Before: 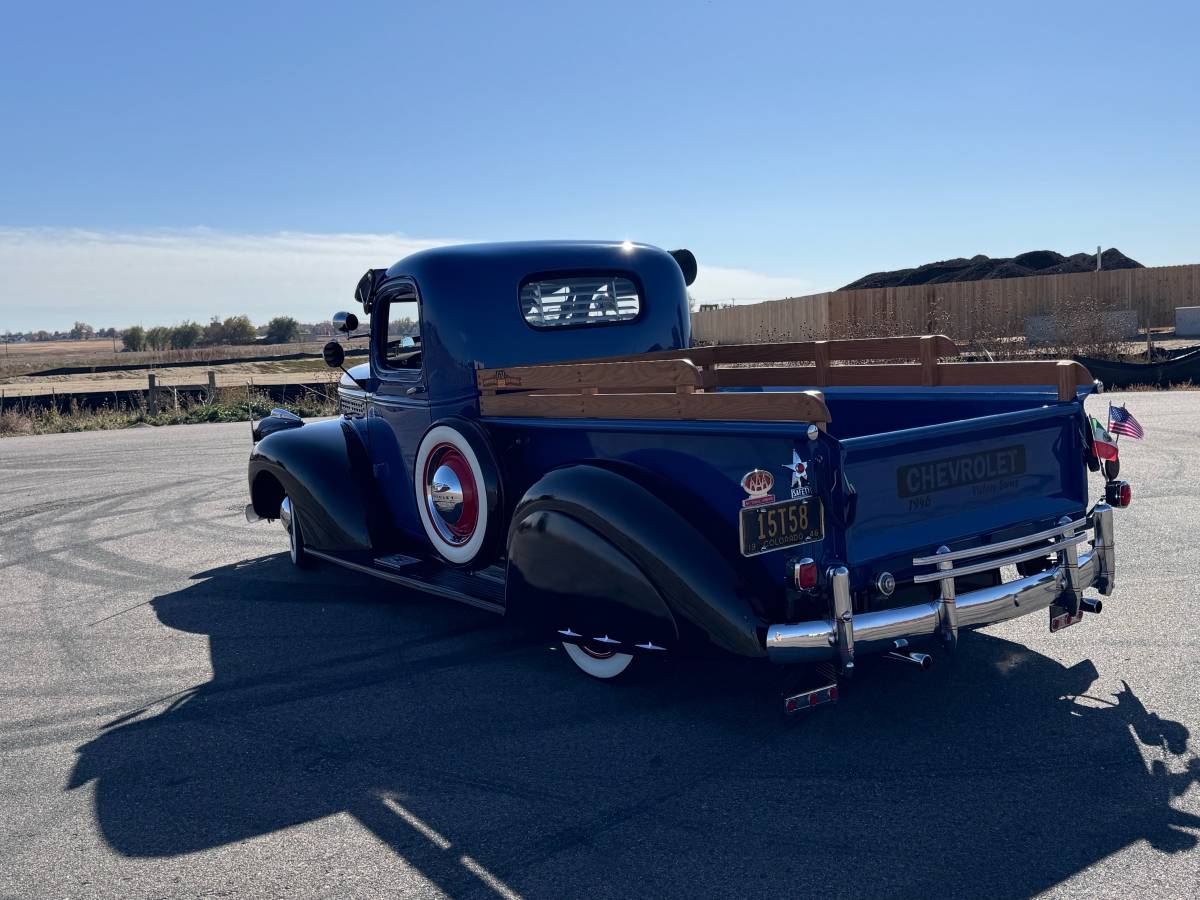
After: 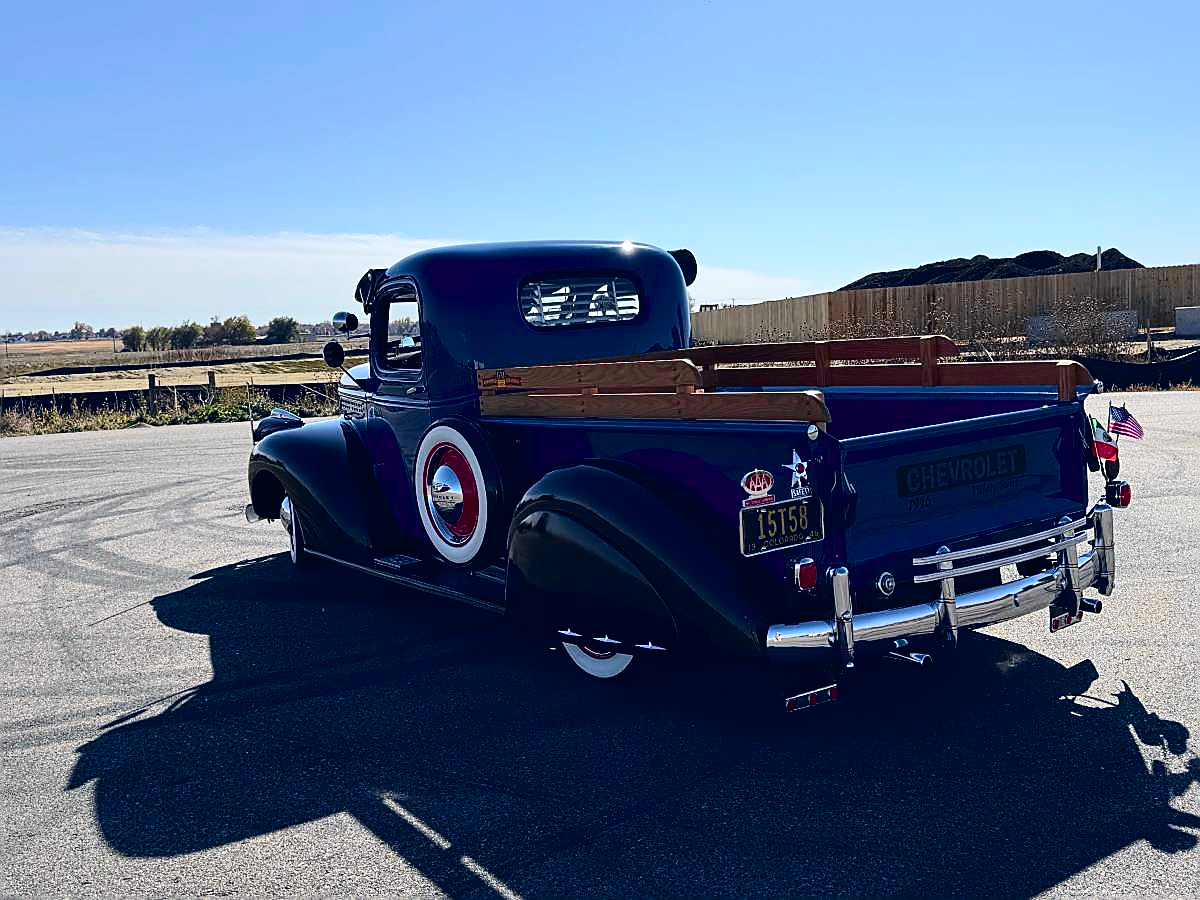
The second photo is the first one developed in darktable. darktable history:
tone curve: curves: ch0 [(0, 0.01) (0.133, 0.057) (0.338, 0.327) (0.494, 0.55) (0.726, 0.807) (1, 1)]; ch1 [(0, 0) (0.346, 0.324) (0.45, 0.431) (0.5, 0.5) (0.522, 0.517) (0.543, 0.578) (1, 1)]; ch2 [(0, 0) (0.44, 0.424) (0.501, 0.499) (0.564, 0.611) (0.622, 0.667) (0.707, 0.746) (1, 1)], color space Lab, independent channels, preserve colors none
color correction: highlights b* 0.008
sharpen: radius 1.419, amount 1.234, threshold 0.634
